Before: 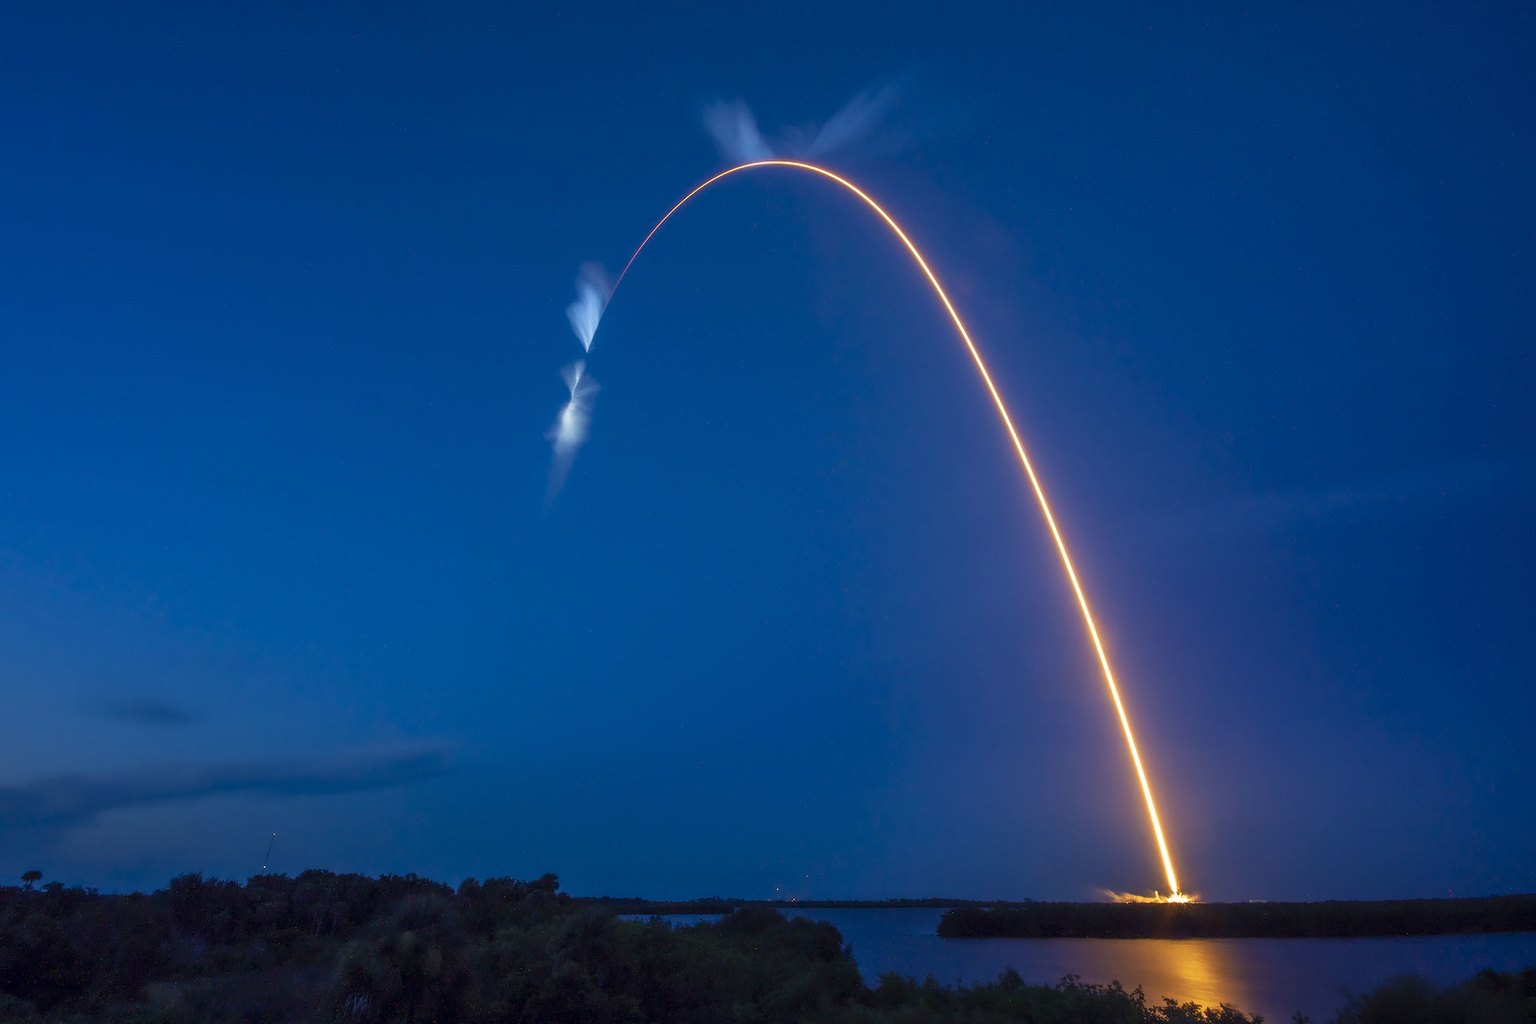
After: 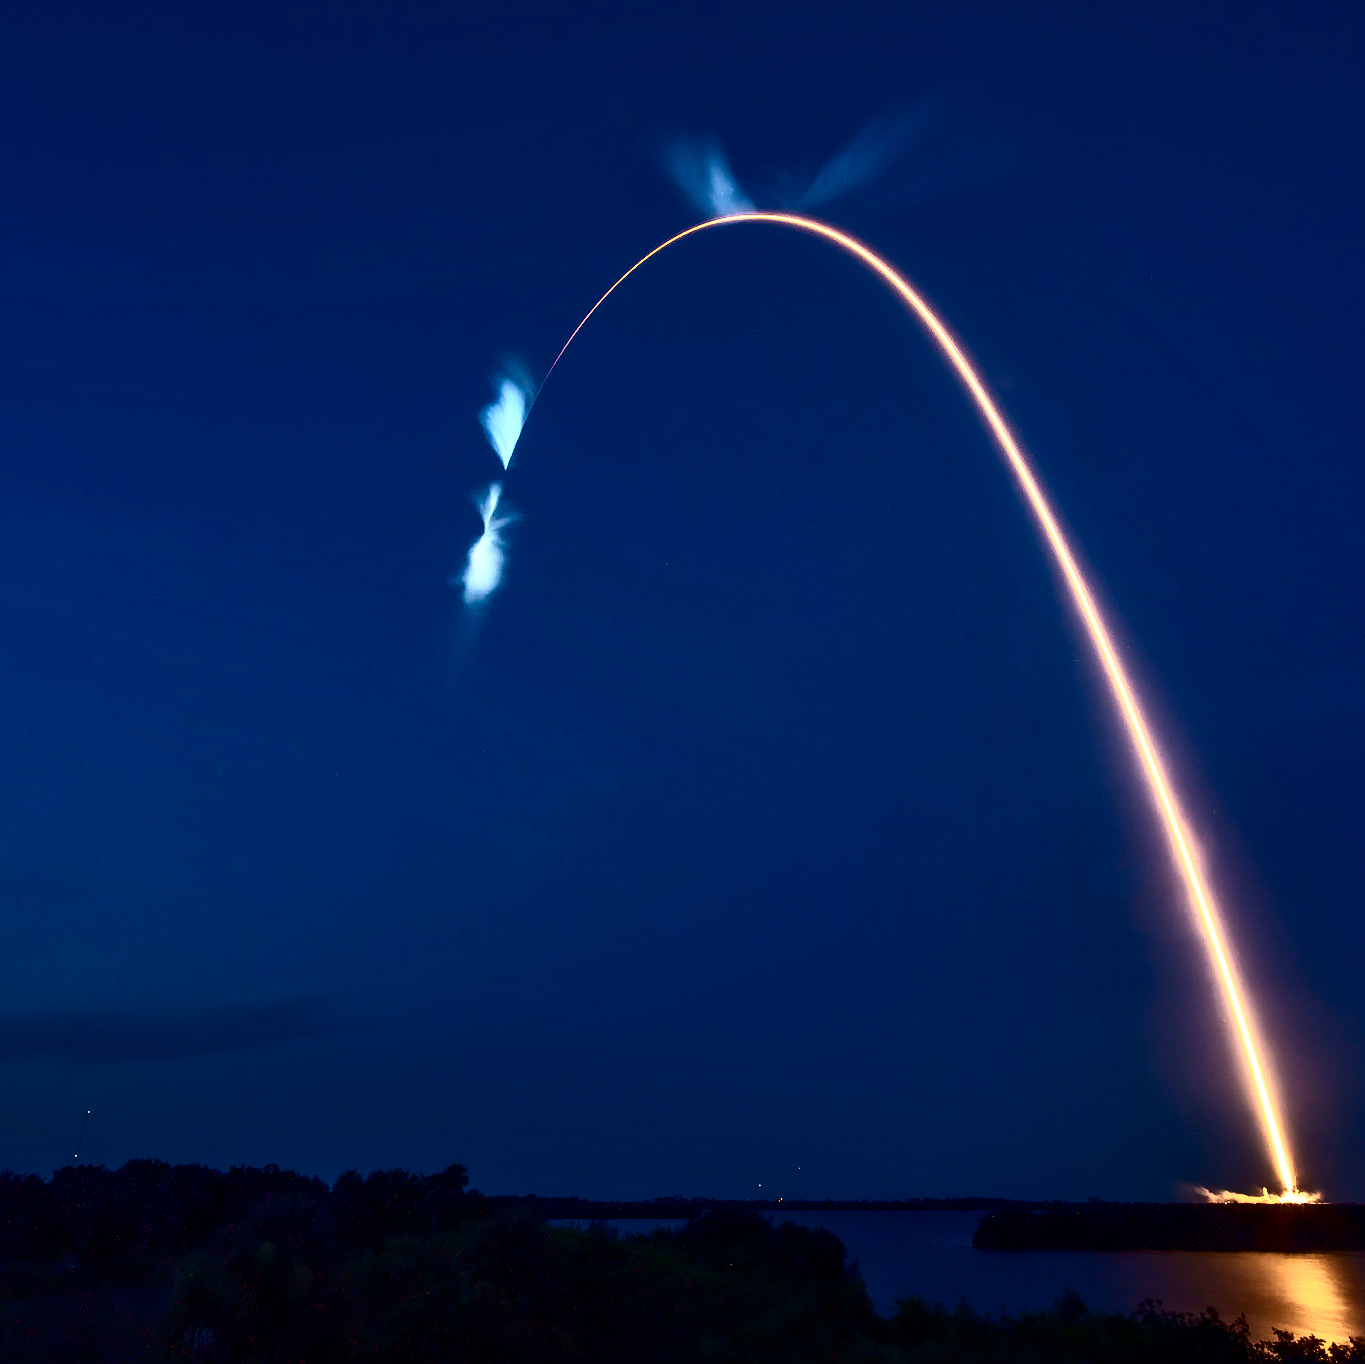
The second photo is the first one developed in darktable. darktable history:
crop and rotate: left 13.537%, right 19.796%
contrast brightness saturation: contrast 0.93, brightness 0.2
tone equalizer: on, module defaults
local contrast: mode bilateral grid, contrast 25, coarseness 60, detail 151%, midtone range 0.2
graduated density: rotation -180°, offset 24.95
